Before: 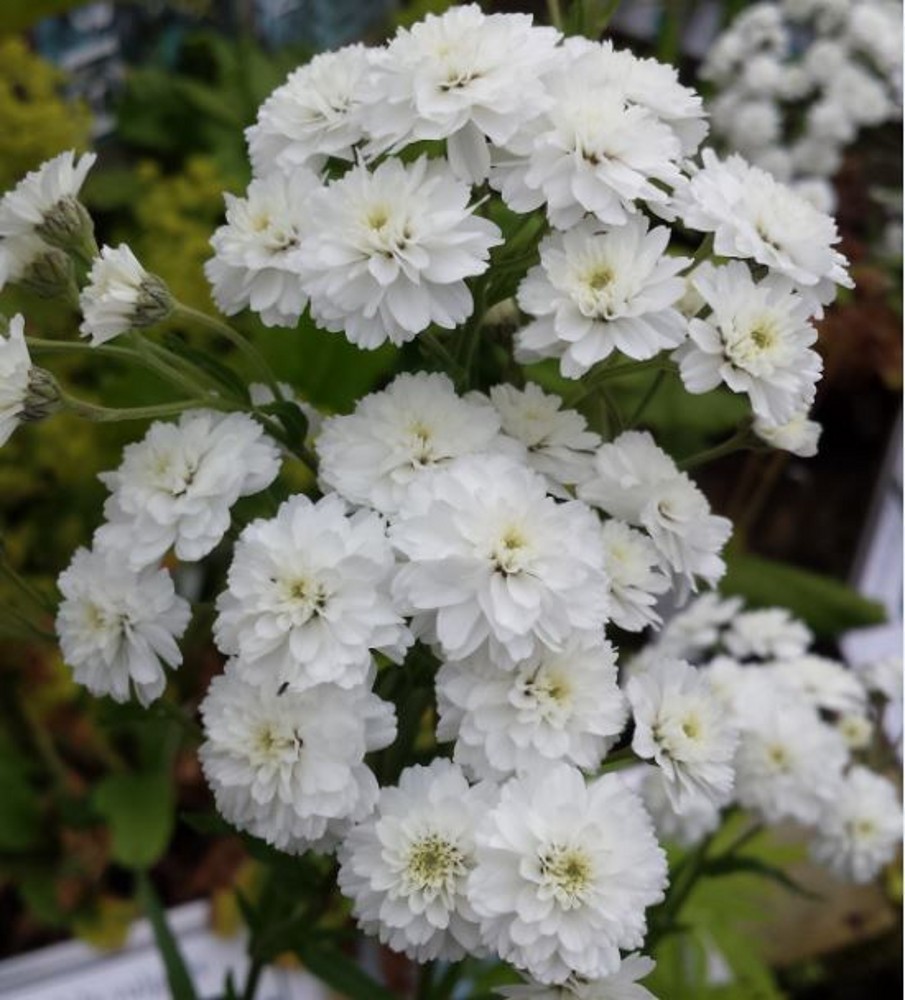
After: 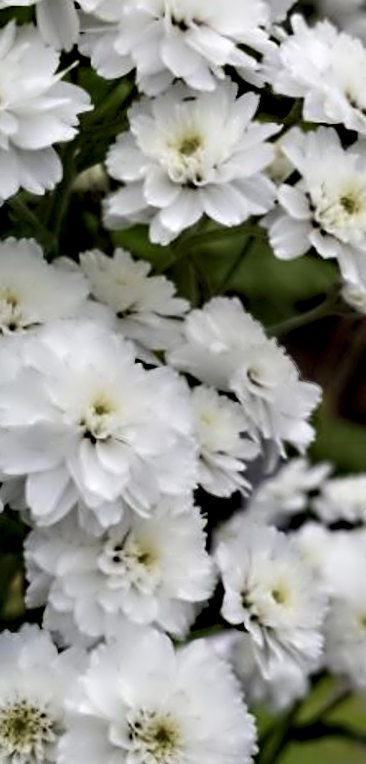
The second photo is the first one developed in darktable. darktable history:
crop: left 45.499%, top 13.436%, right 13.965%, bottom 10.098%
contrast equalizer: octaves 7, y [[0.783, 0.666, 0.575, 0.77, 0.556, 0.501], [0.5 ×6], [0.5 ×6], [0, 0.02, 0.272, 0.399, 0.062, 0], [0 ×6]]
